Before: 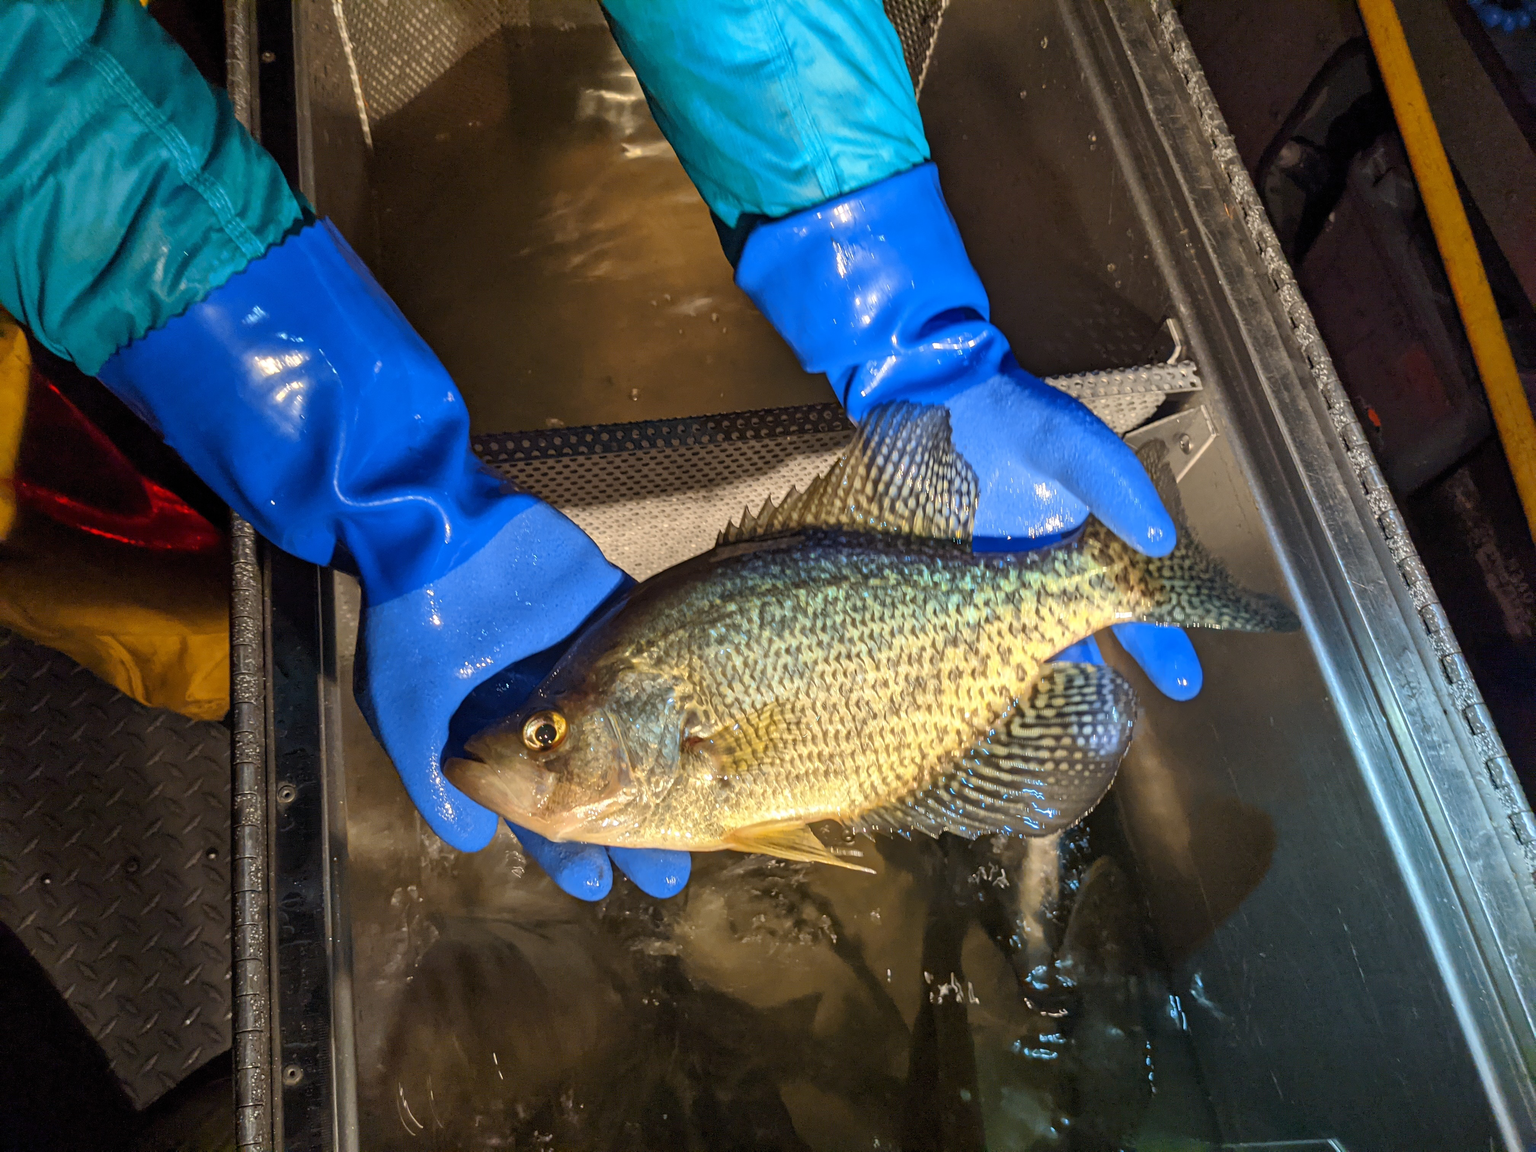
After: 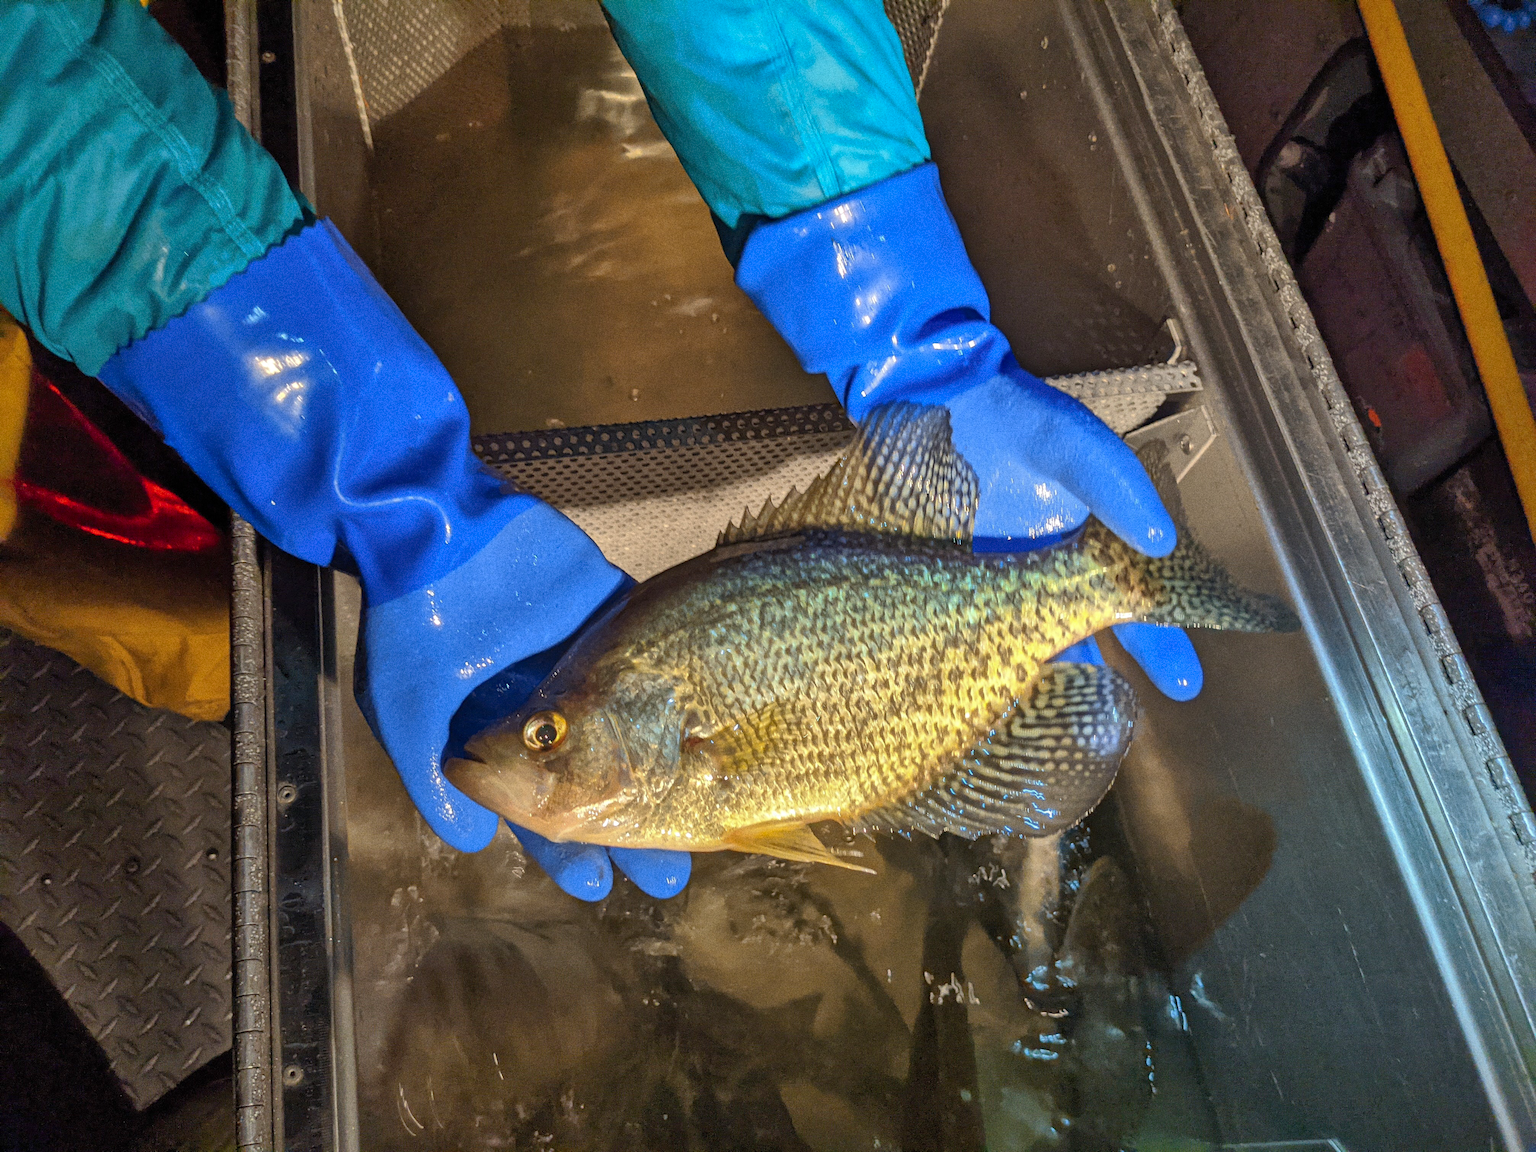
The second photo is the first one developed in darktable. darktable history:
tone equalizer: on, module defaults
shadows and highlights: highlights -60
grain: coarseness 0.09 ISO, strength 40%
